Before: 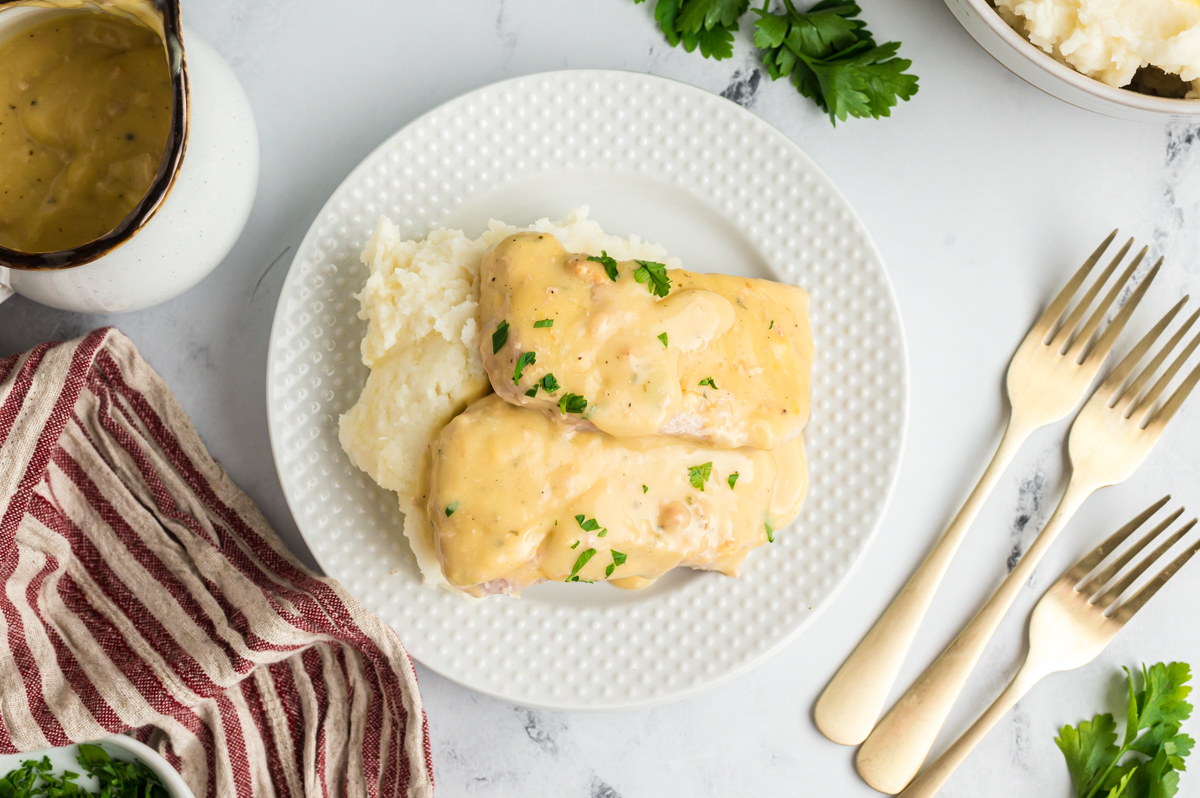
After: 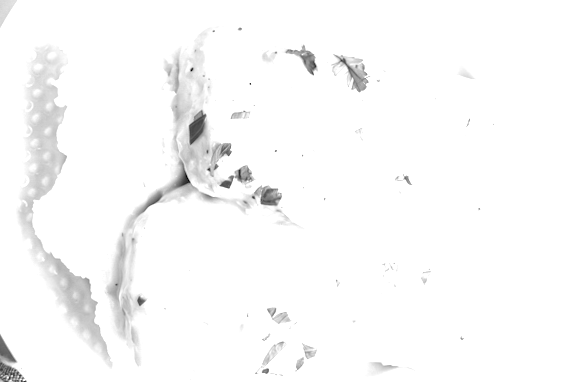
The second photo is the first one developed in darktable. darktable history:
exposure: black level correction 0, exposure 1.45 EV, compensate exposure bias true, compensate highlight preservation false
color balance: input saturation 100.43%, contrast fulcrum 14.22%, output saturation 70.41%
local contrast: highlights 100%, shadows 100%, detail 120%, midtone range 0.2
rotate and perspective: rotation 1.57°, crop left 0.018, crop right 0.982, crop top 0.039, crop bottom 0.961
monochrome: on, module defaults
crop: left 25%, top 25%, right 25%, bottom 25%
